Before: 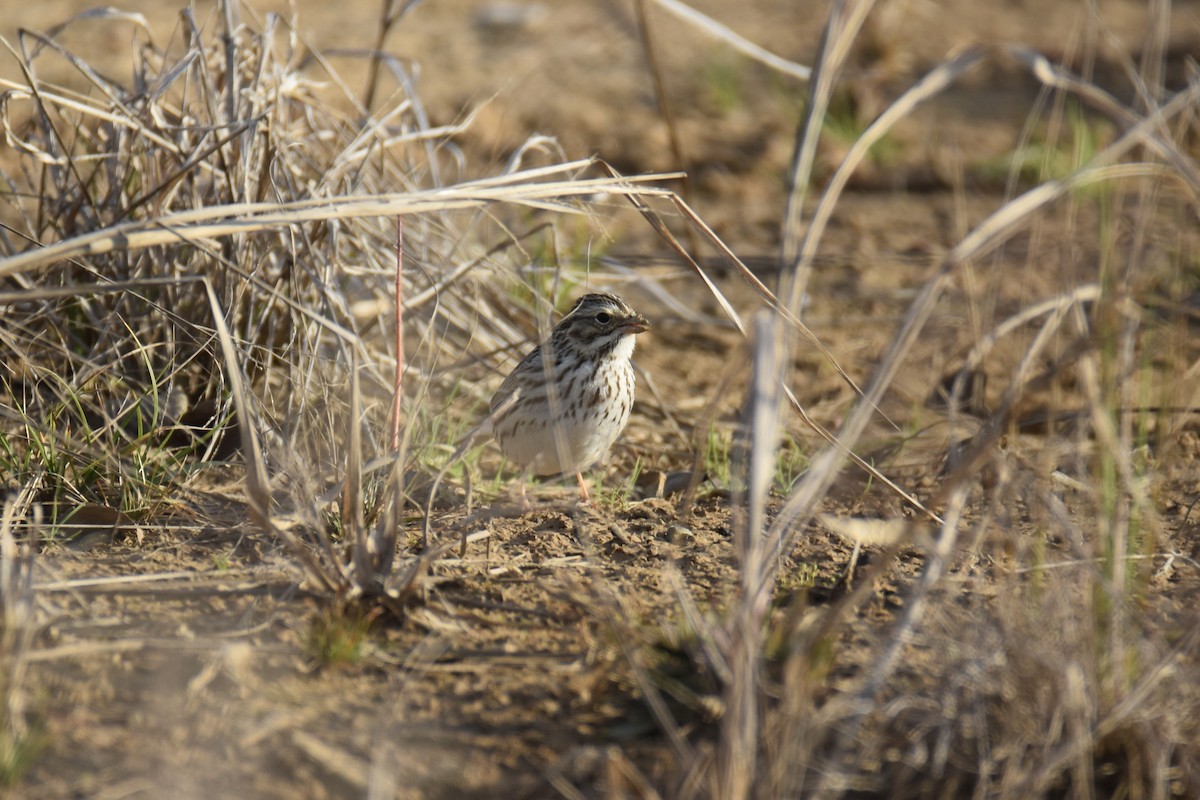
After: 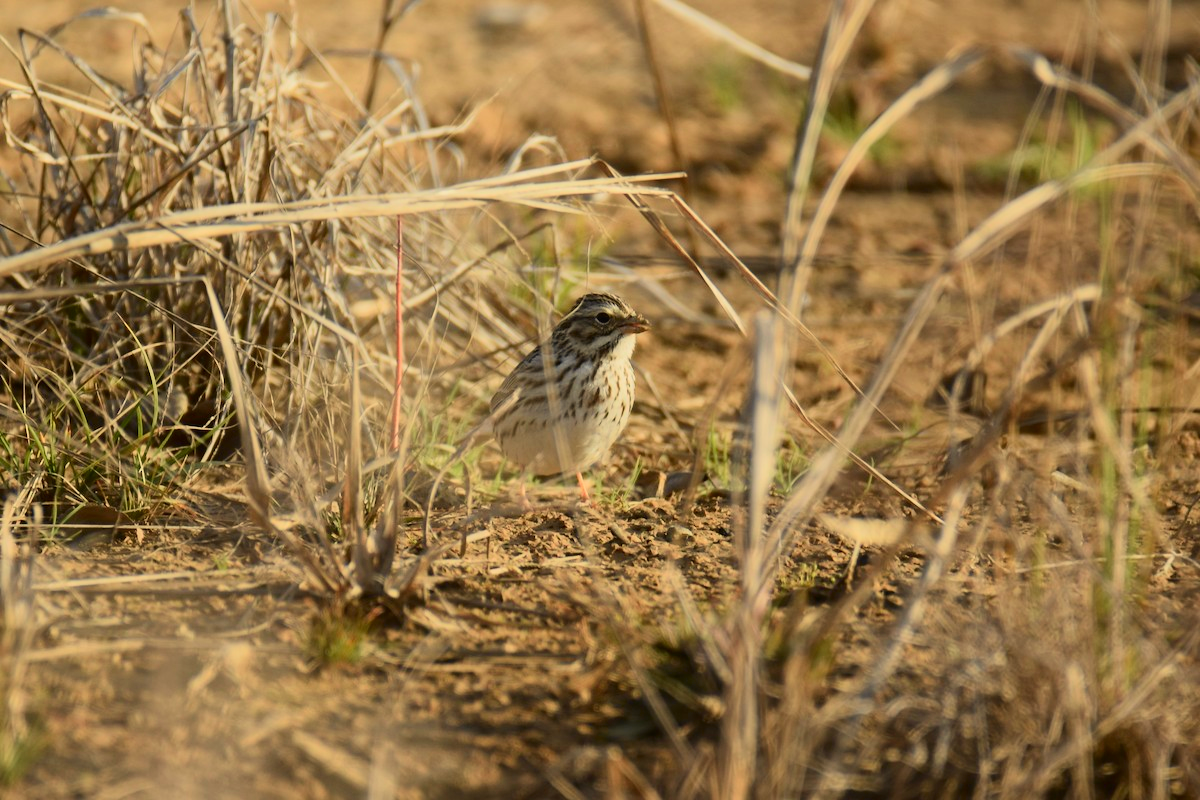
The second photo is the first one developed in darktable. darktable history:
white balance: red 1.029, blue 0.92
tone curve: curves: ch0 [(0, 0) (0.091, 0.066) (0.184, 0.16) (0.491, 0.519) (0.748, 0.765) (1, 0.919)]; ch1 [(0, 0) (0.179, 0.173) (0.322, 0.32) (0.424, 0.424) (0.502, 0.504) (0.56, 0.575) (0.631, 0.675) (0.777, 0.806) (1, 1)]; ch2 [(0, 0) (0.434, 0.447) (0.497, 0.498) (0.539, 0.566) (0.676, 0.691) (1, 1)], color space Lab, independent channels, preserve colors none
